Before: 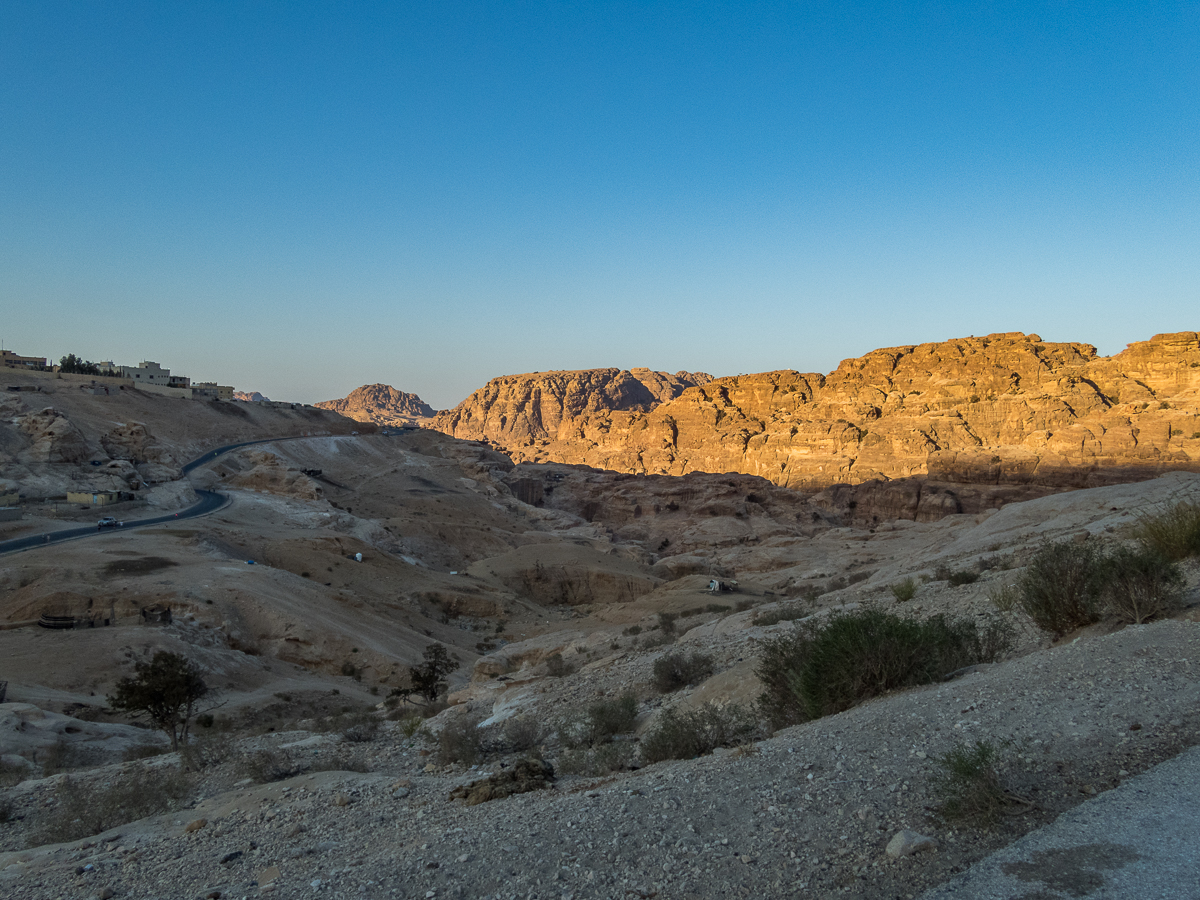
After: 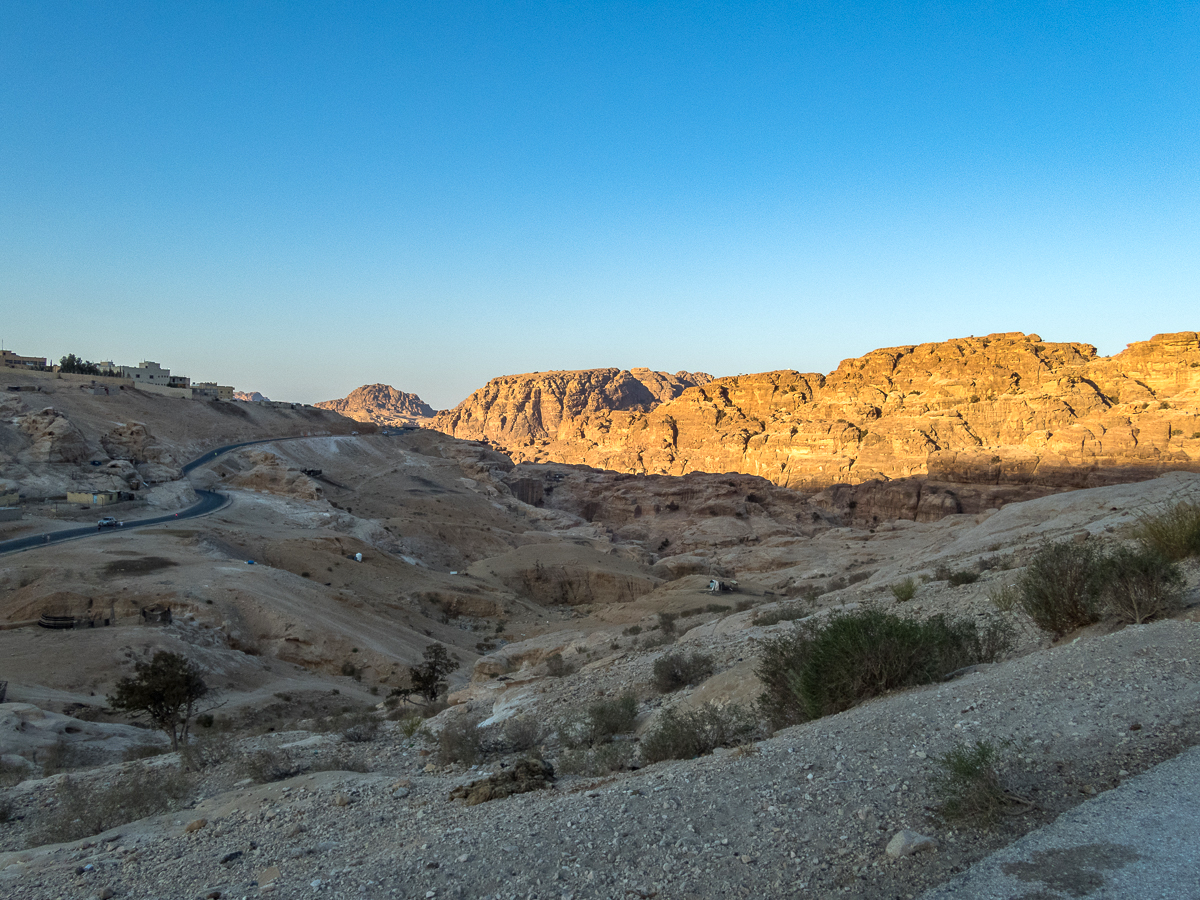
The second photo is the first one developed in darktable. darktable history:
exposure: exposure 0.507 EV, compensate highlight preservation false
color correction: highlights a* -0.137, highlights b* 0.137
